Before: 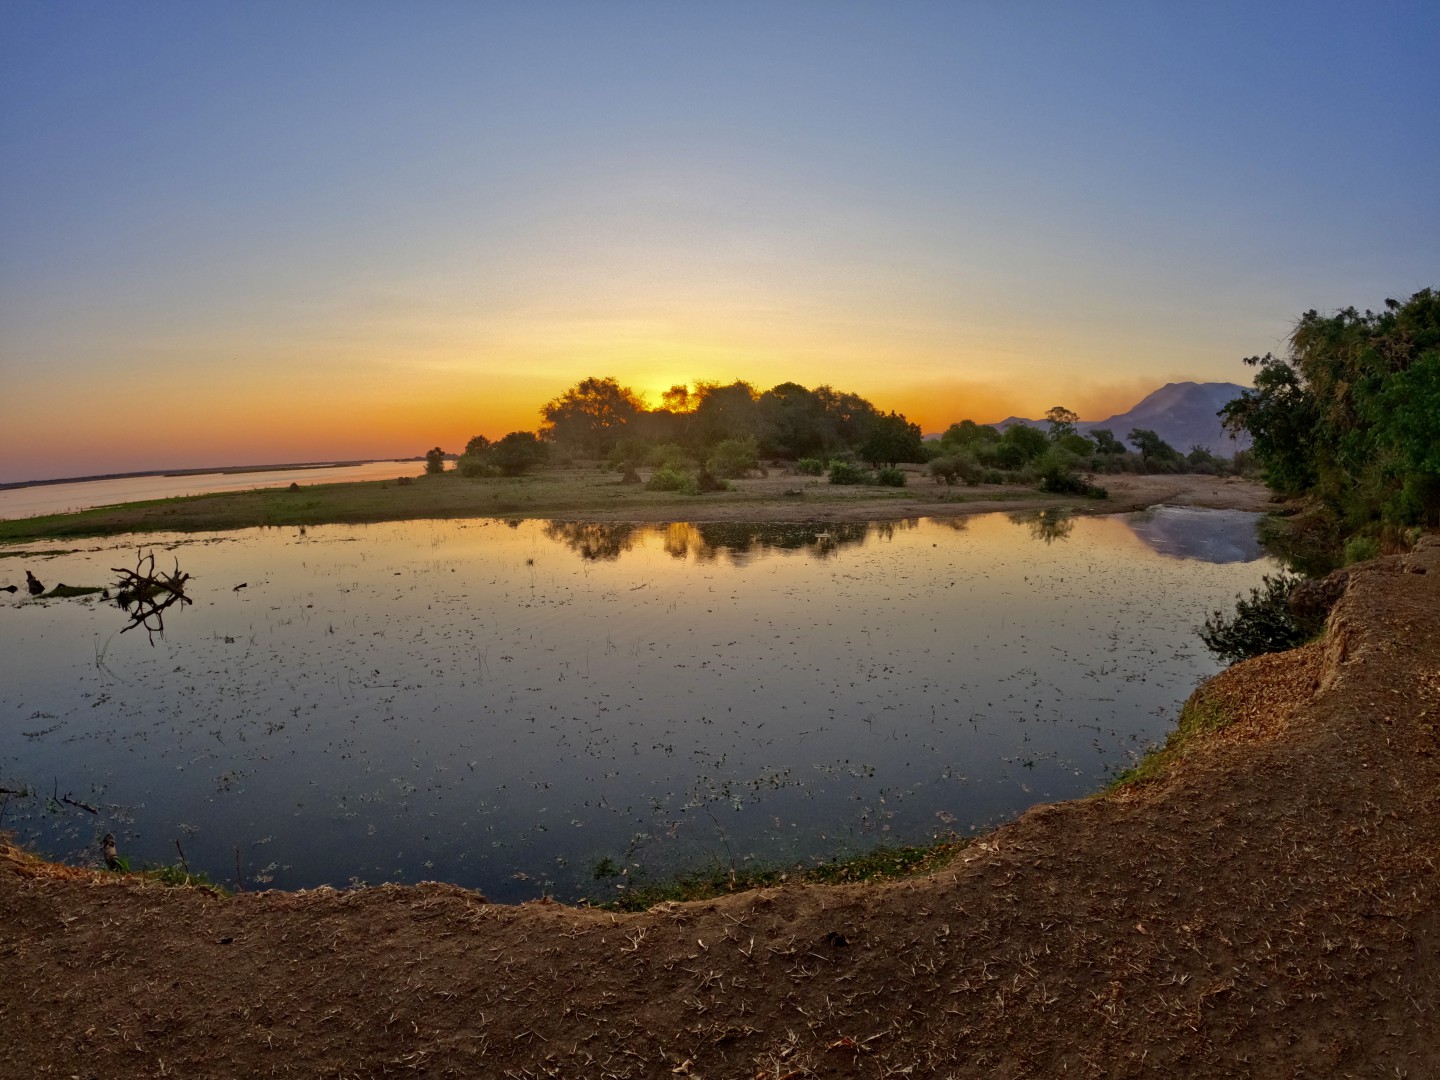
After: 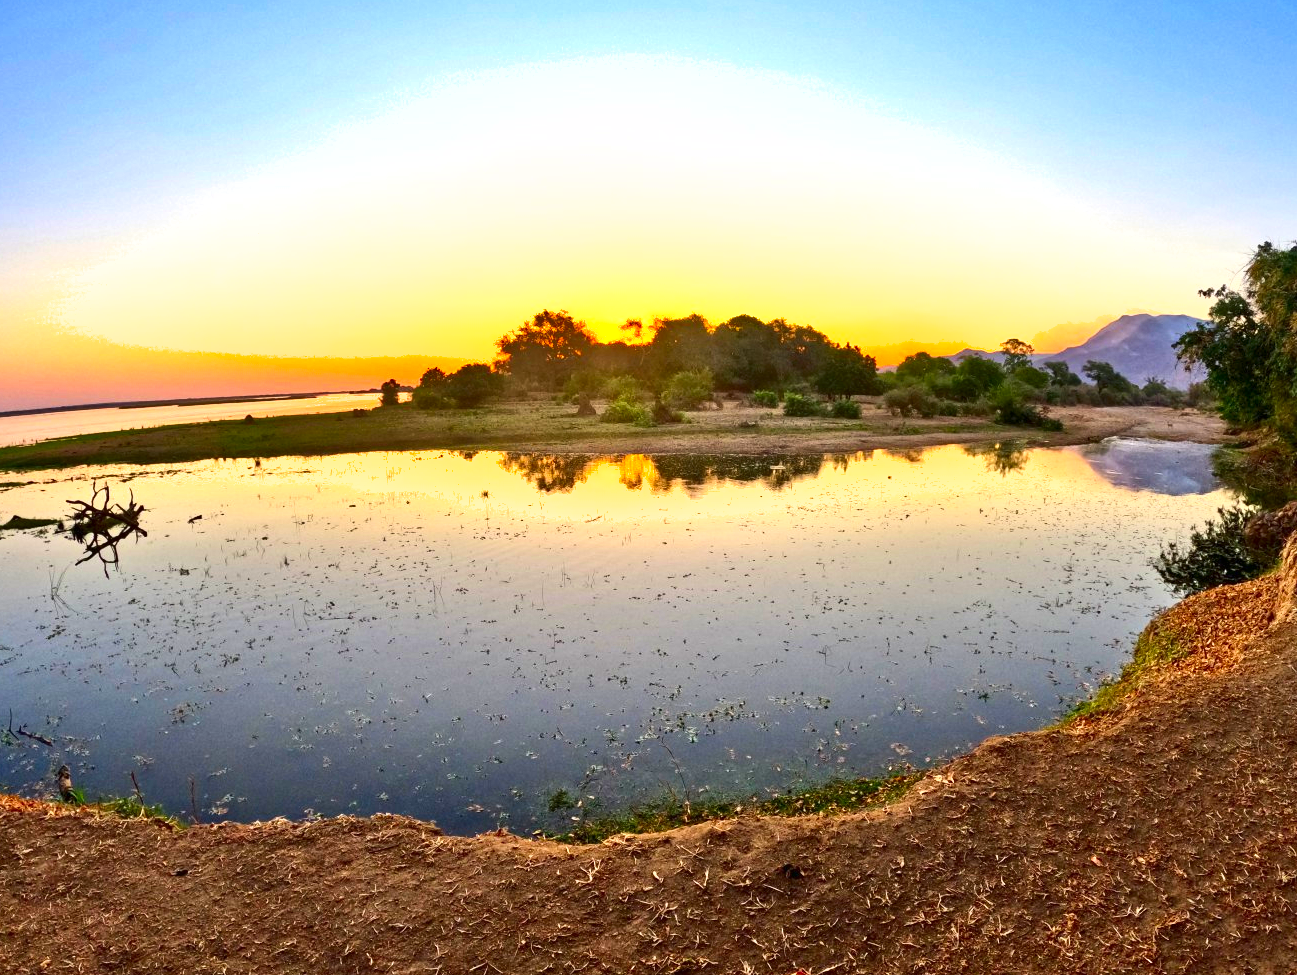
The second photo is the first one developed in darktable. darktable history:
contrast brightness saturation: contrast 0.175, saturation 0.308
crop: left 3.169%, top 6.373%, right 6.758%, bottom 3.31%
exposure: black level correction 0, exposure 1.511 EV, compensate exposure bias true, compensate highlight preservation false
shadows and highlights: low approximation 0.01, soften with gaussian
